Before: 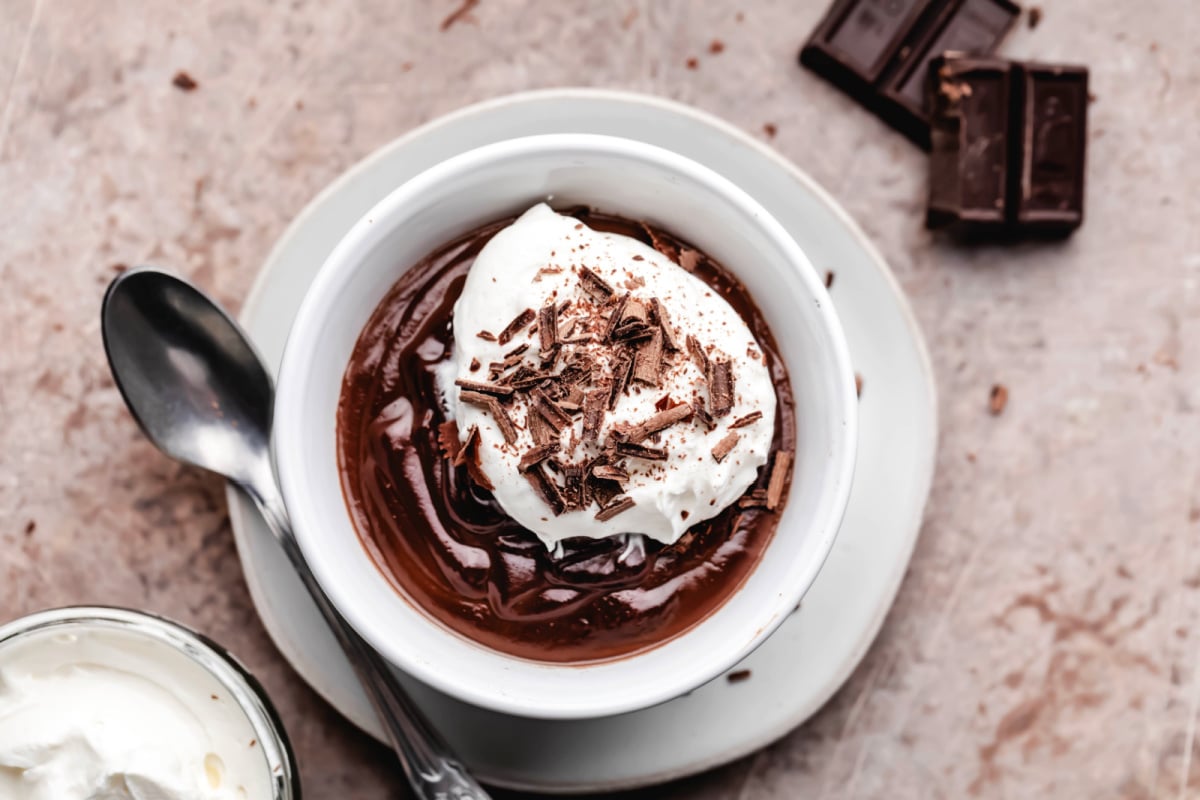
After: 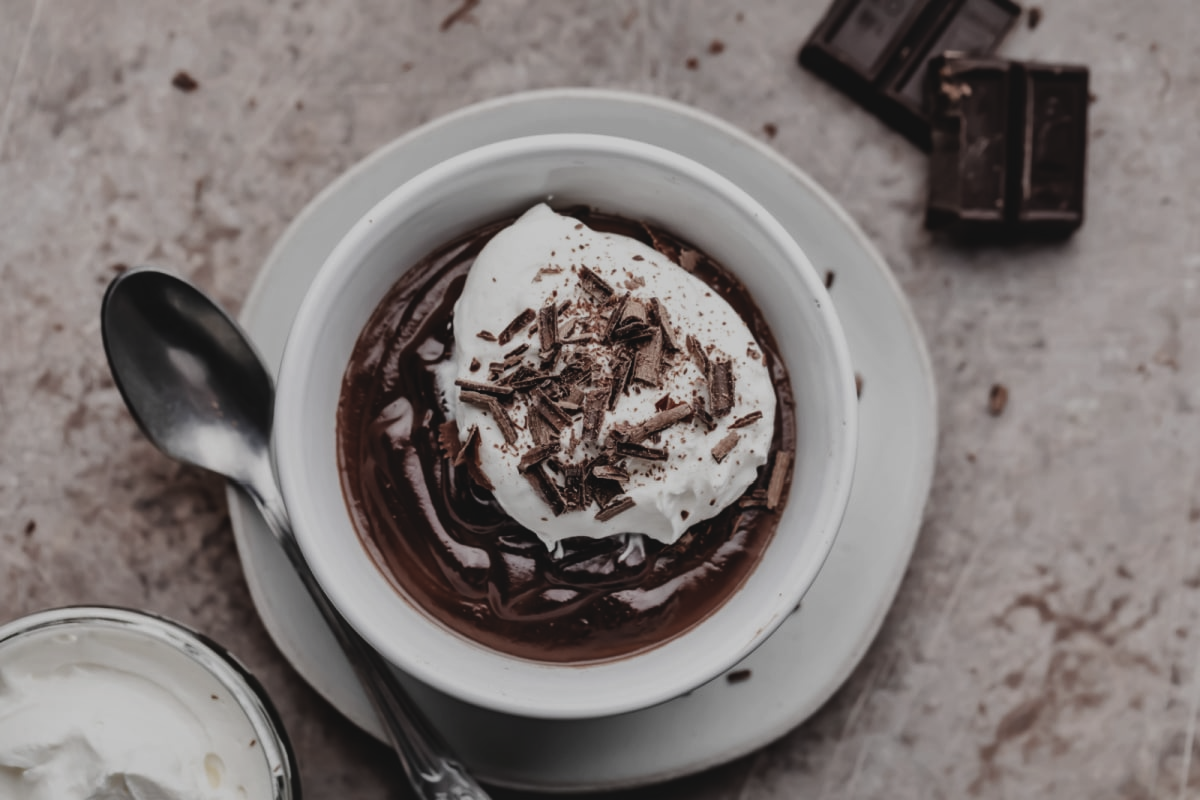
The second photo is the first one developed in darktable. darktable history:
local contrast: mode bilateral grid, contrast 20, coarseness 51, detail 132%, midtone range 0.2
exposure: black level correction -0.017, exposure -1.05 EV, compensate highlight preservation false
contrast brightness saturation: contrast 0.105, saturation -0.352
